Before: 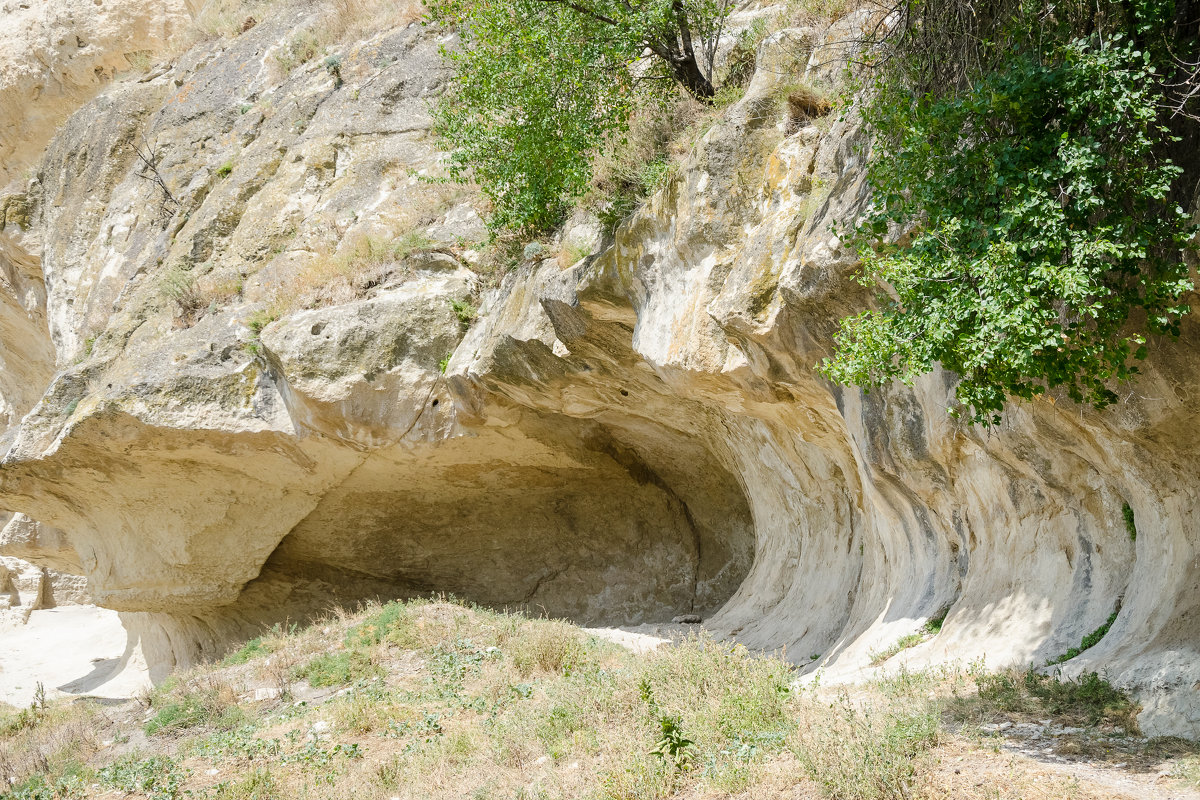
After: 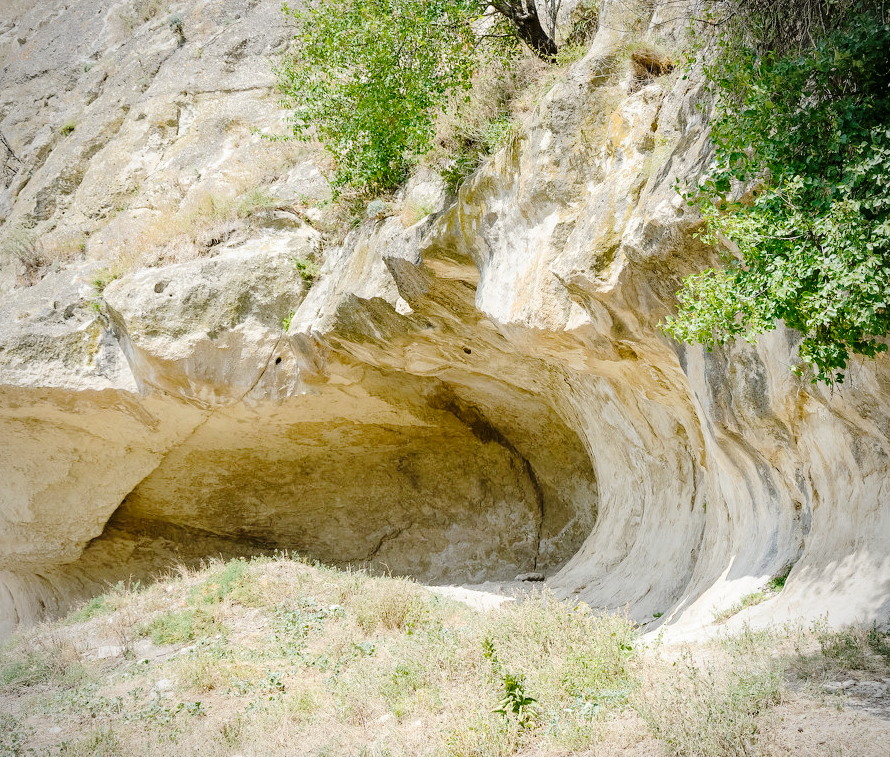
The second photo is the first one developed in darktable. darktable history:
crop and rotate: left 13.15%, top 5.251%, right 12.609%
tone curve: curves: ch0 [(0, 0) (0.003, 0.002) (0.011, 0.007) (0.025, 0.016) (0.044, 0.027) (0.069, 0.045) (0.1, 0.077) (0.136, 0.114) (0.177, 0.166) (0.224, 0.241) (0.277, 0.328) (0.335, 0.413) (0.399, 0.498) (0.468, 0.572) (0.543, 0.638) (0.623, 0.711) (0.709, 0.786) (0.801, 0.853) (0.898, 0.929) (1, 1)], preserve colors none
vignetting: fall-off radius 60.92%
